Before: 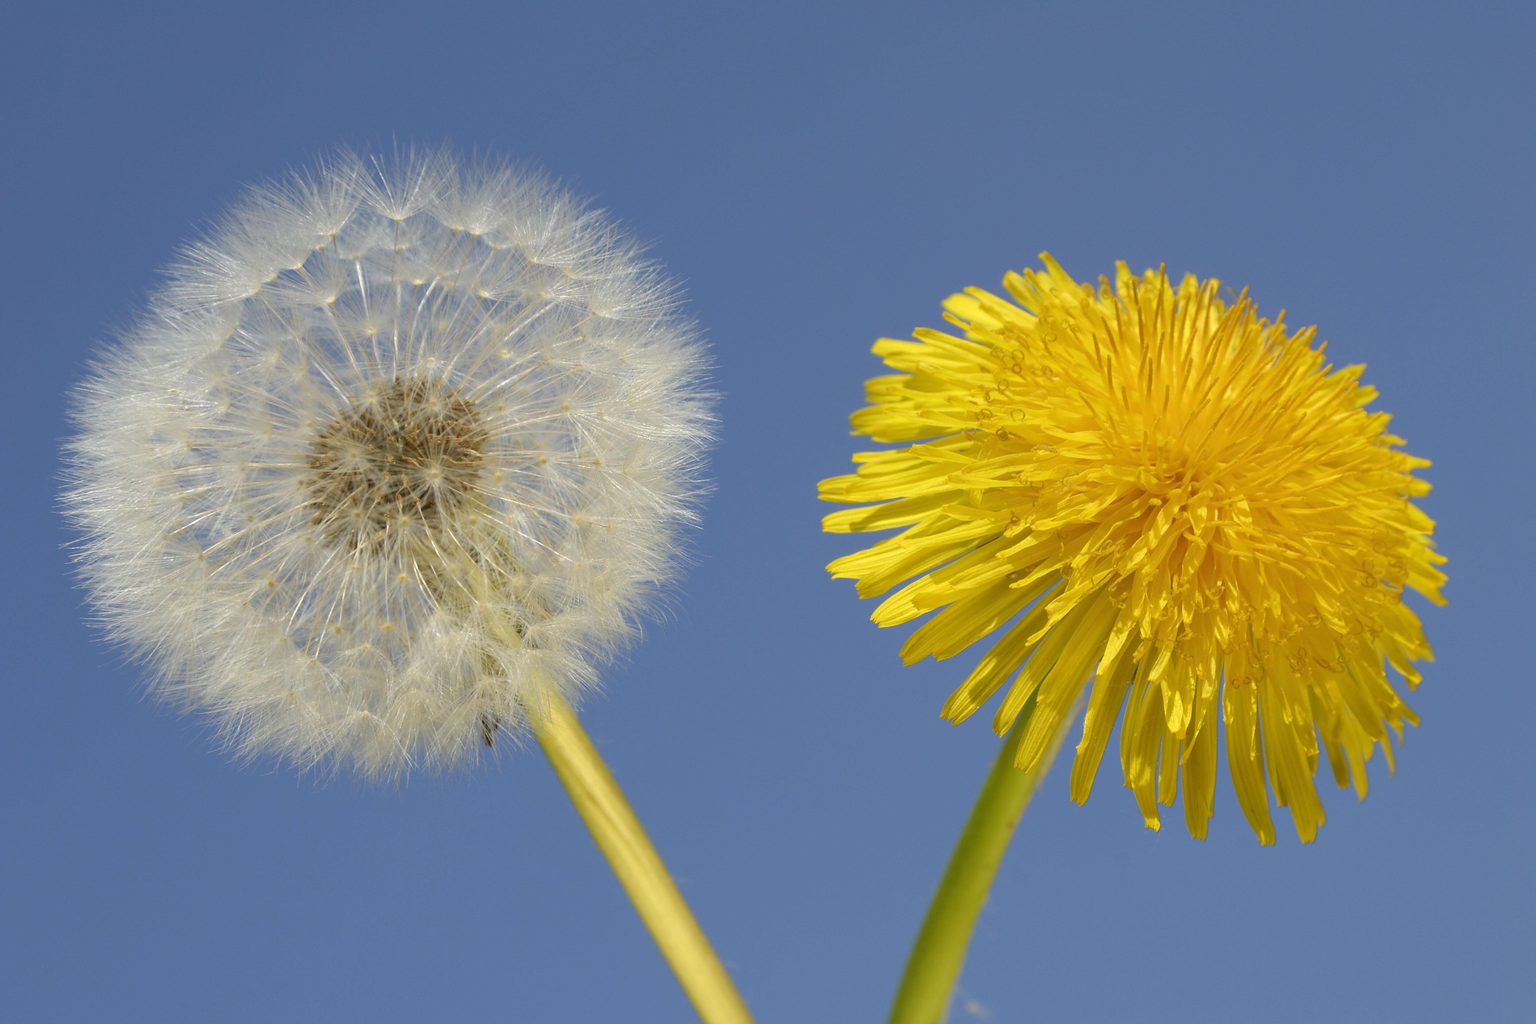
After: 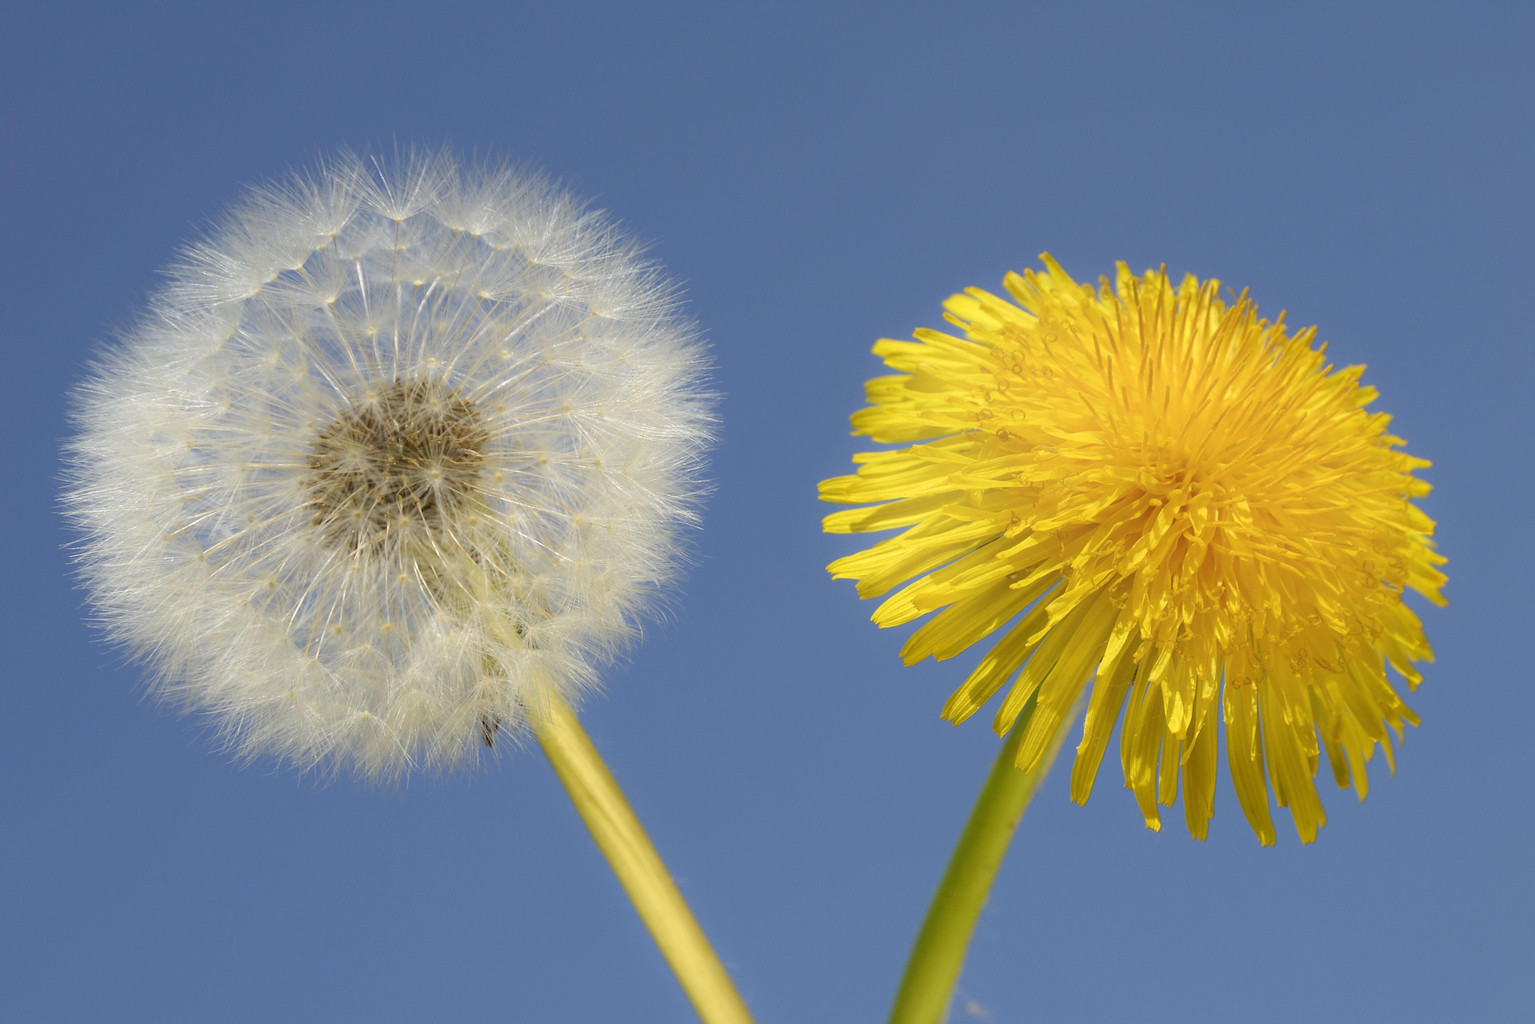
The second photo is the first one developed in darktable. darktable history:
shadows and highlights: shadows -25.88, highlights 51.15, soften with gaussian
